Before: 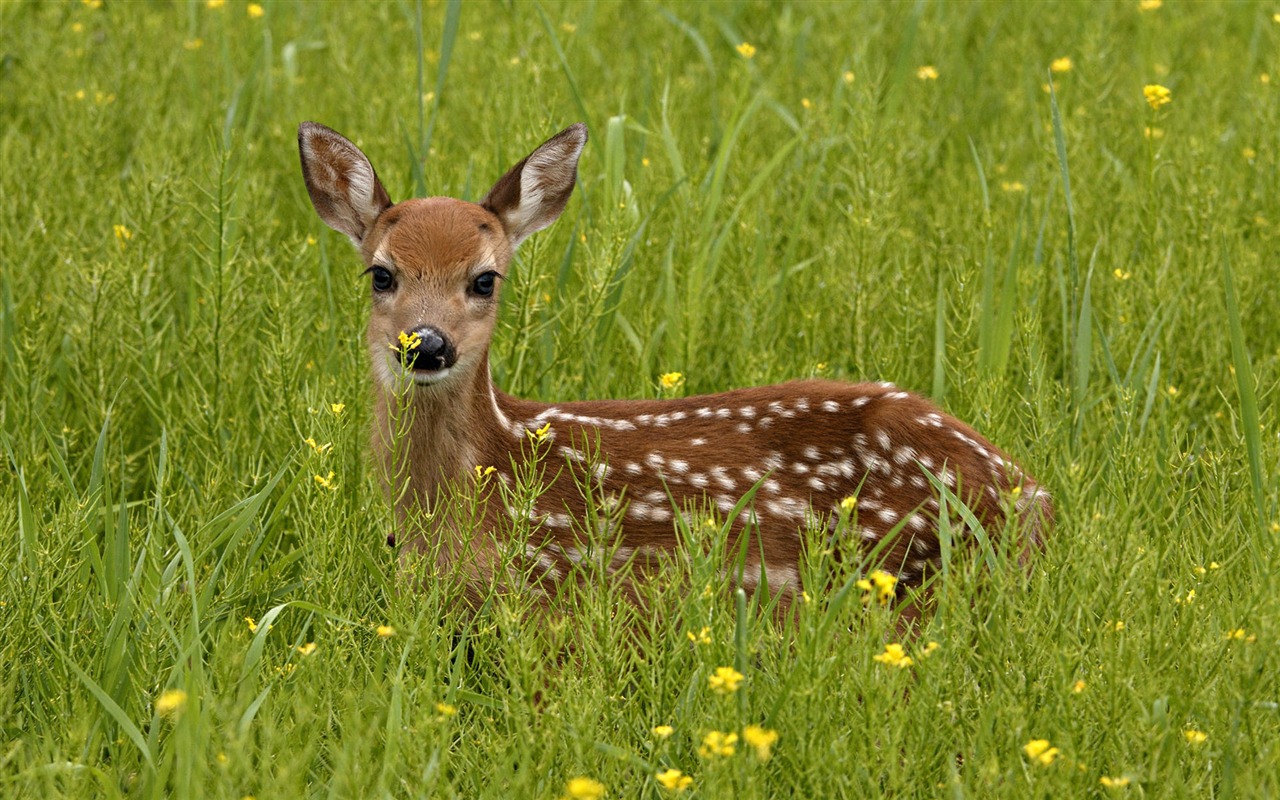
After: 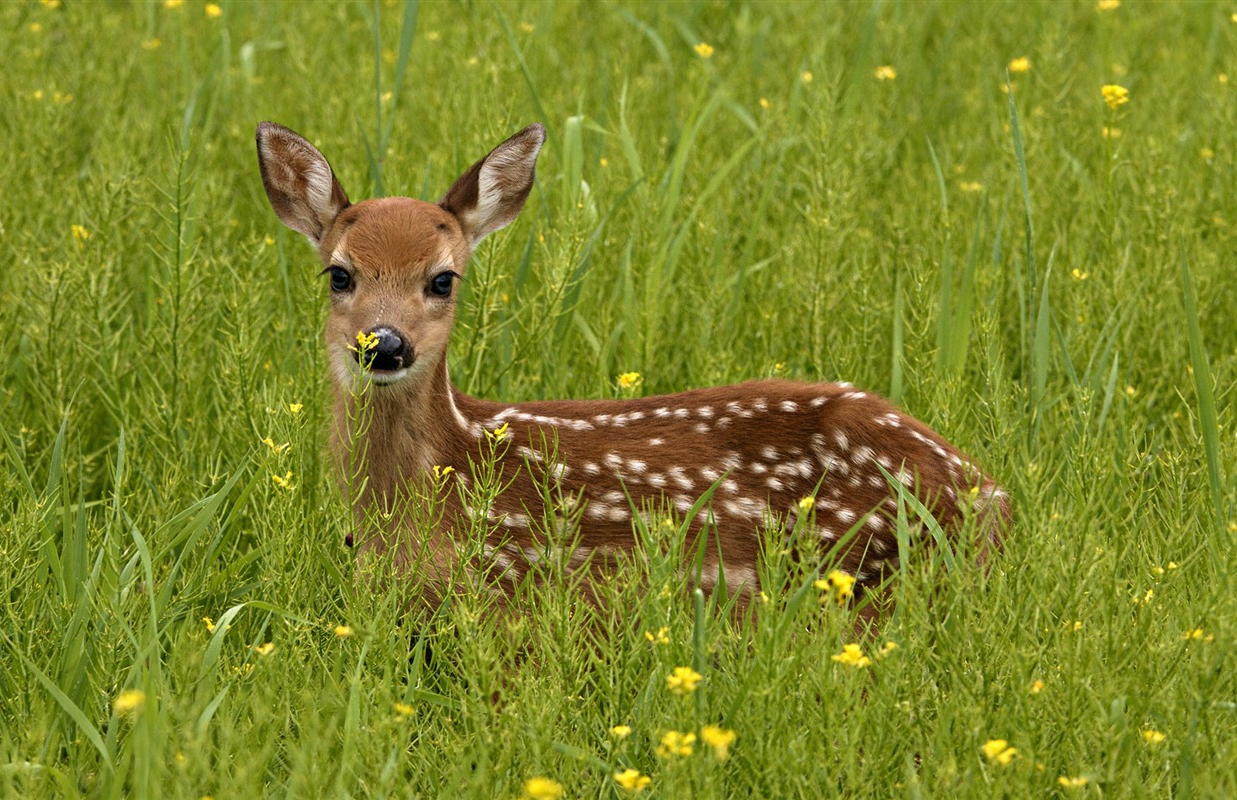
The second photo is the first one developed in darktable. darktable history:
crop and rotate: left 3.358%
velvia: on, module defaults
